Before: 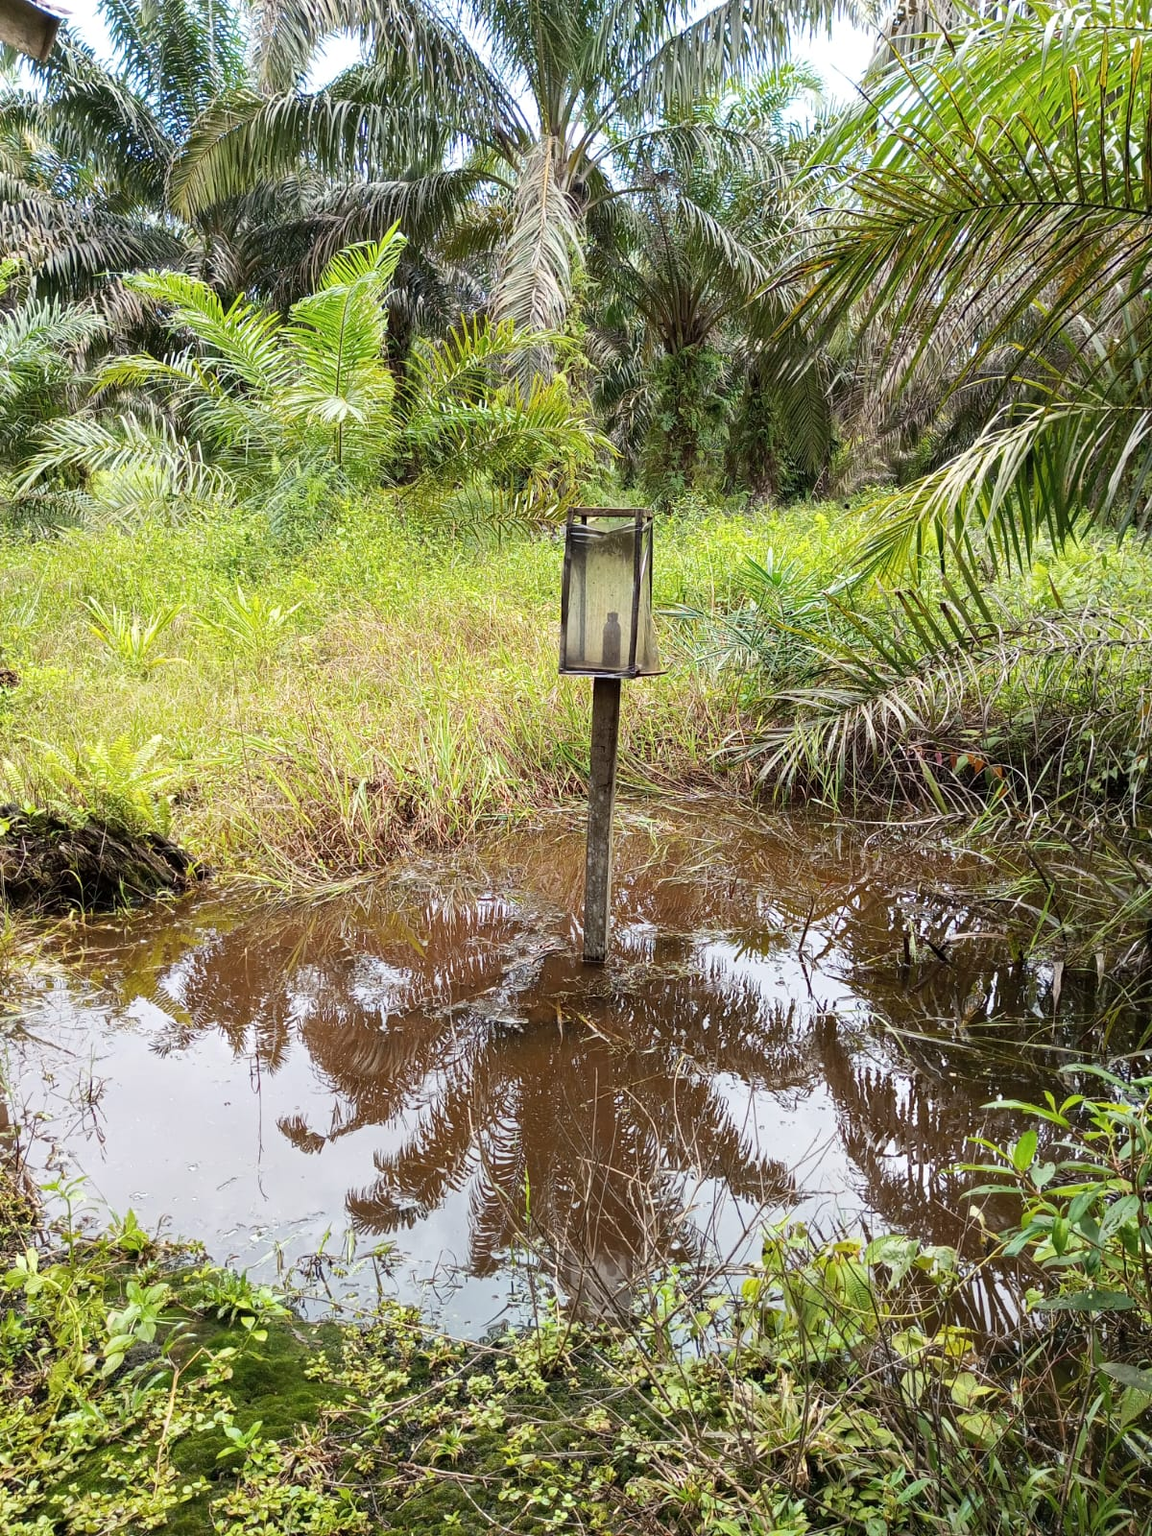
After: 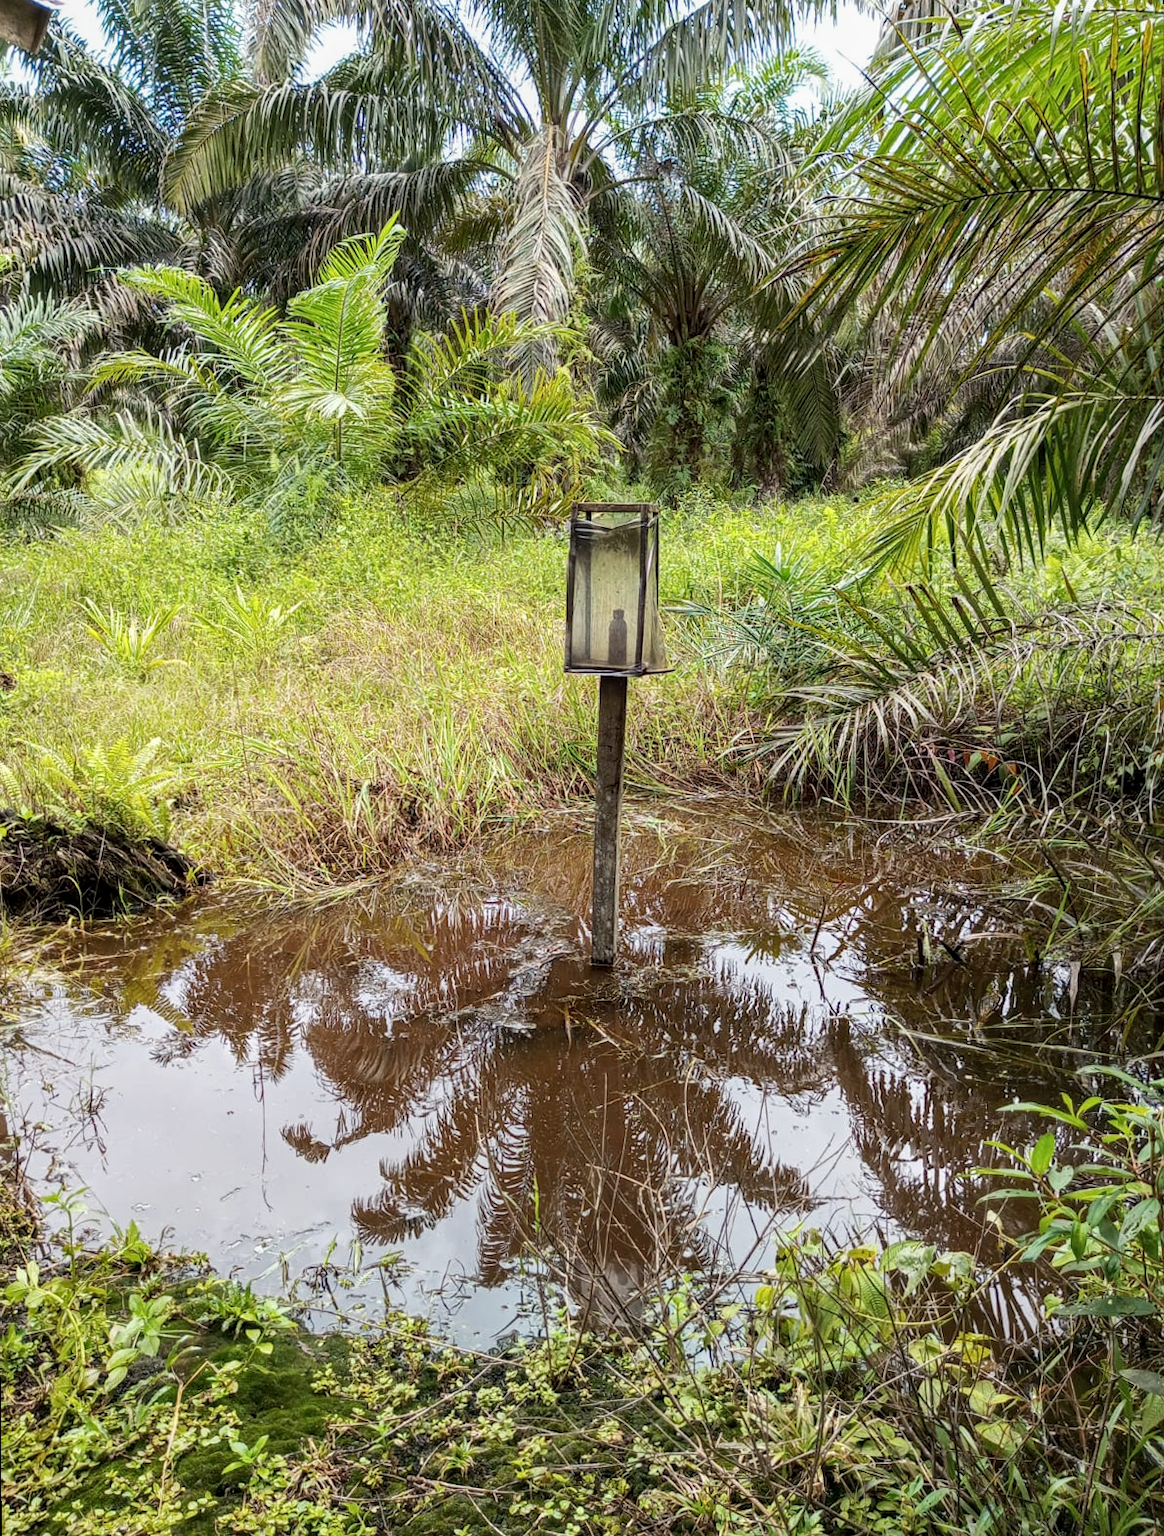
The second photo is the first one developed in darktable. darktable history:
local contrast: on, module defaults
exposure: exposure -0.151 EV, compensate highlight preservation false
rotate and perspective: rotation -0.45°, automatic cropping original format, crop left 0.008, crop right 0.992, crop top 0.012, crop bottom 0.988
